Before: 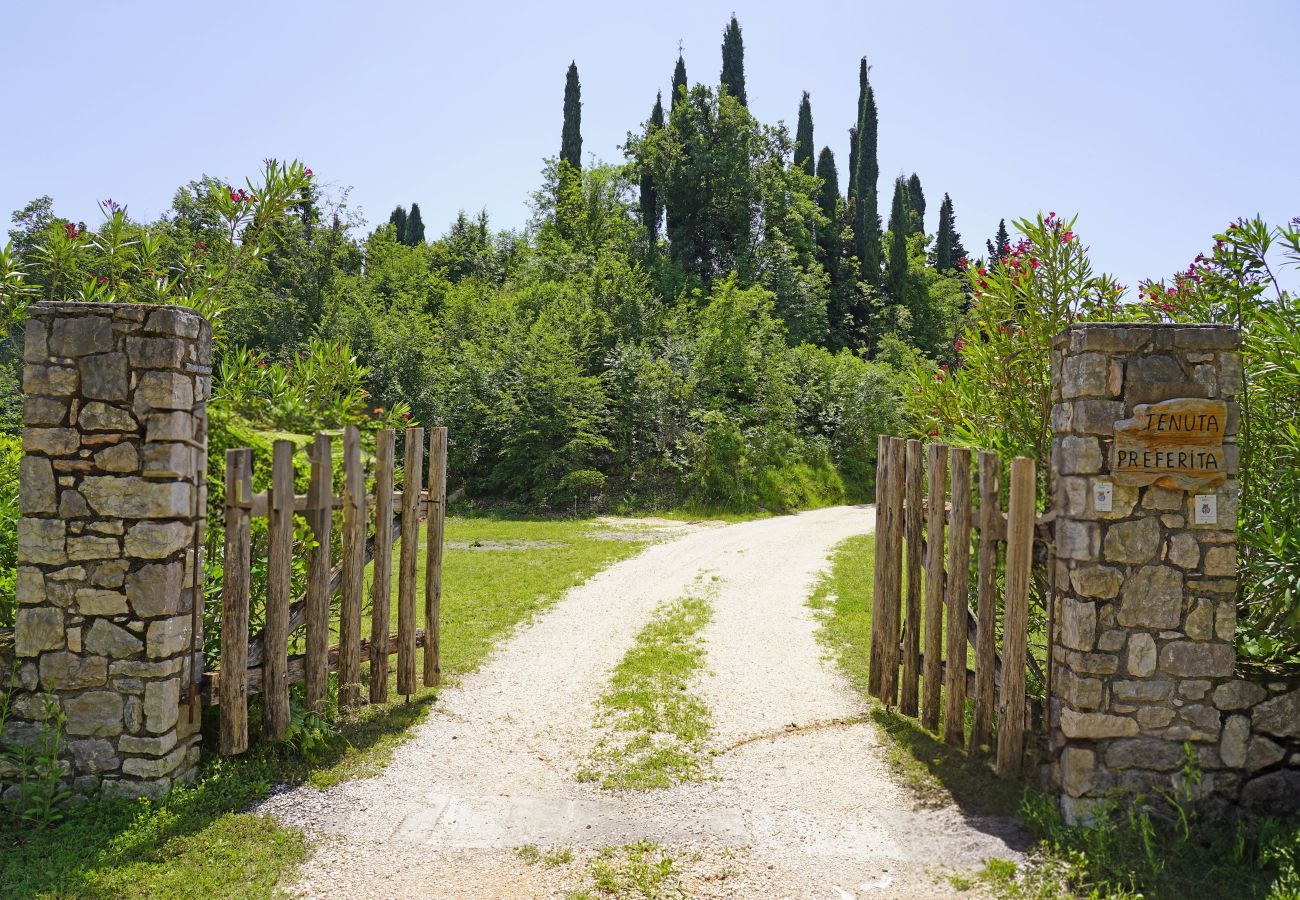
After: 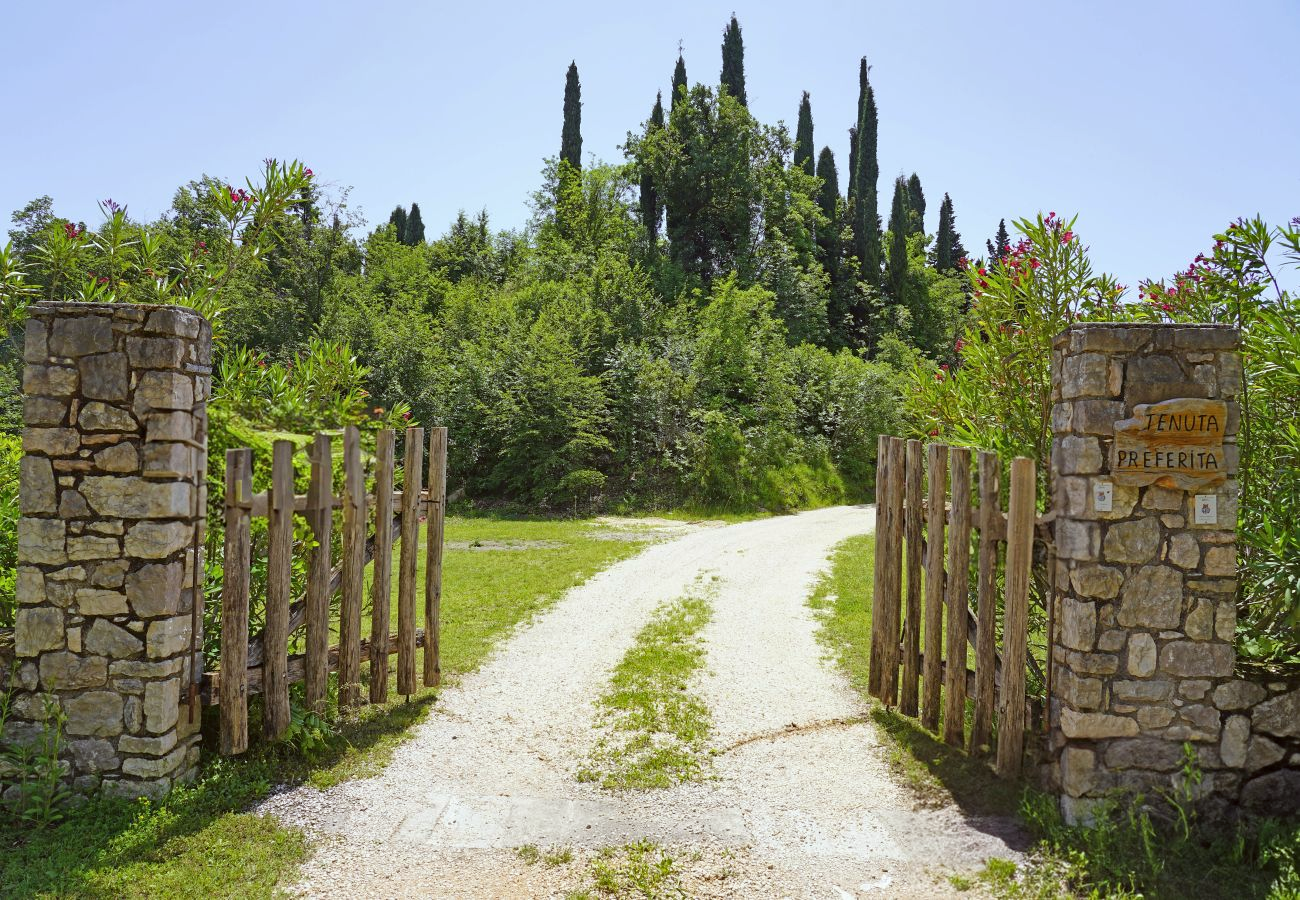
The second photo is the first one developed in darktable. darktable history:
shadows and highlights: shadows 37.27, highlights -28.18, soften with gaussian
color correction: highlights a* -2.73, highlights b* -2.09, shadows a* 2.41, shadows b* 2.73
